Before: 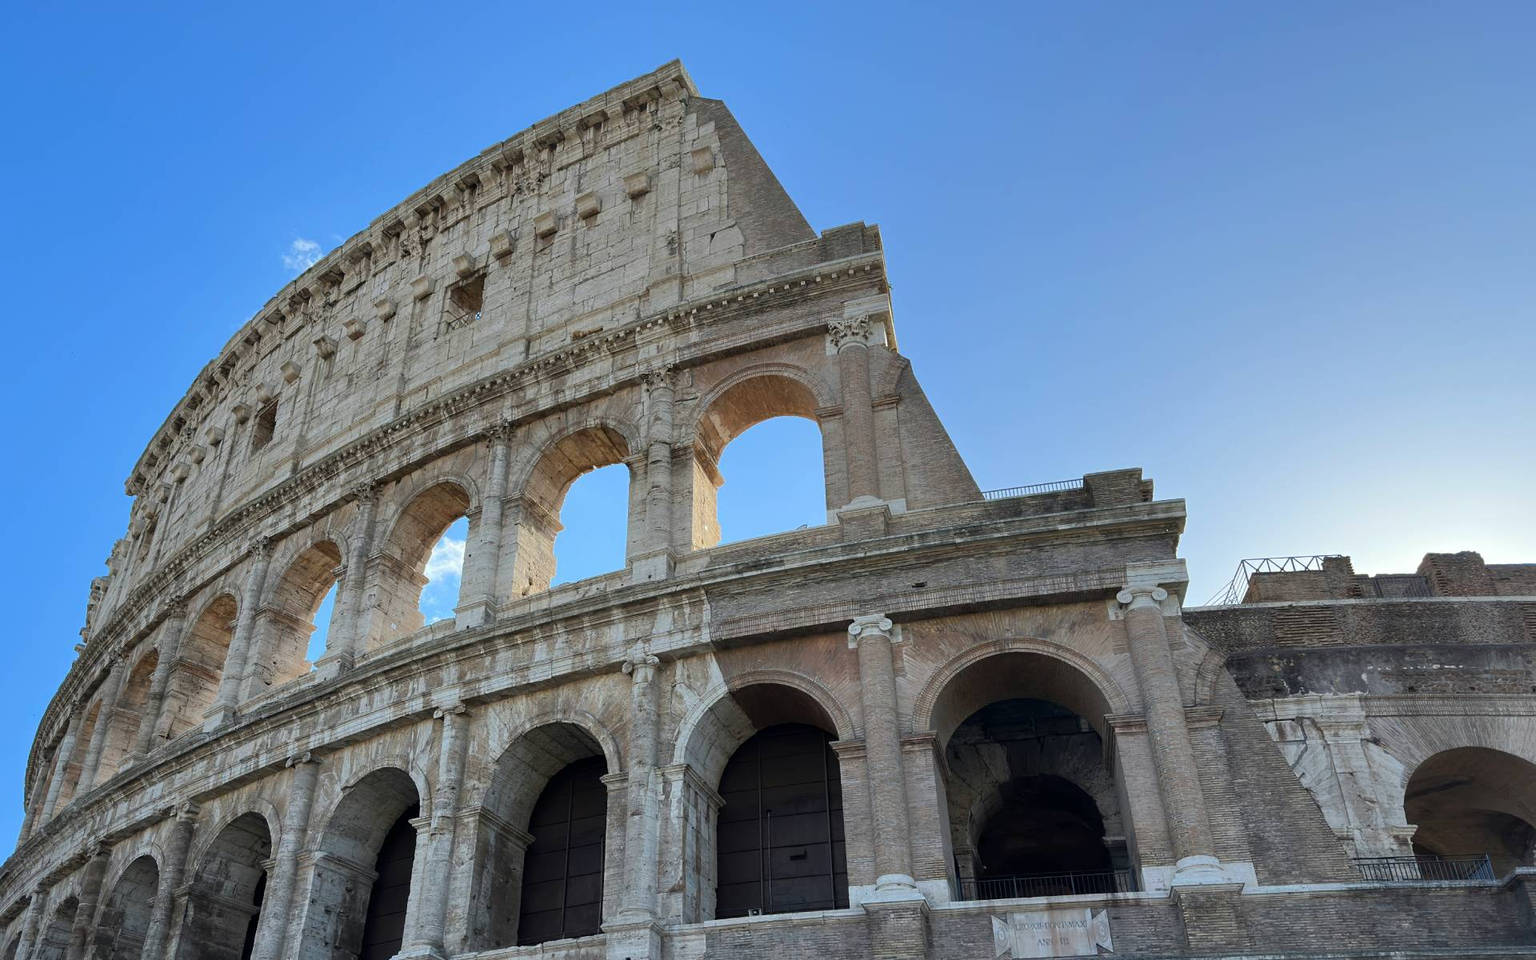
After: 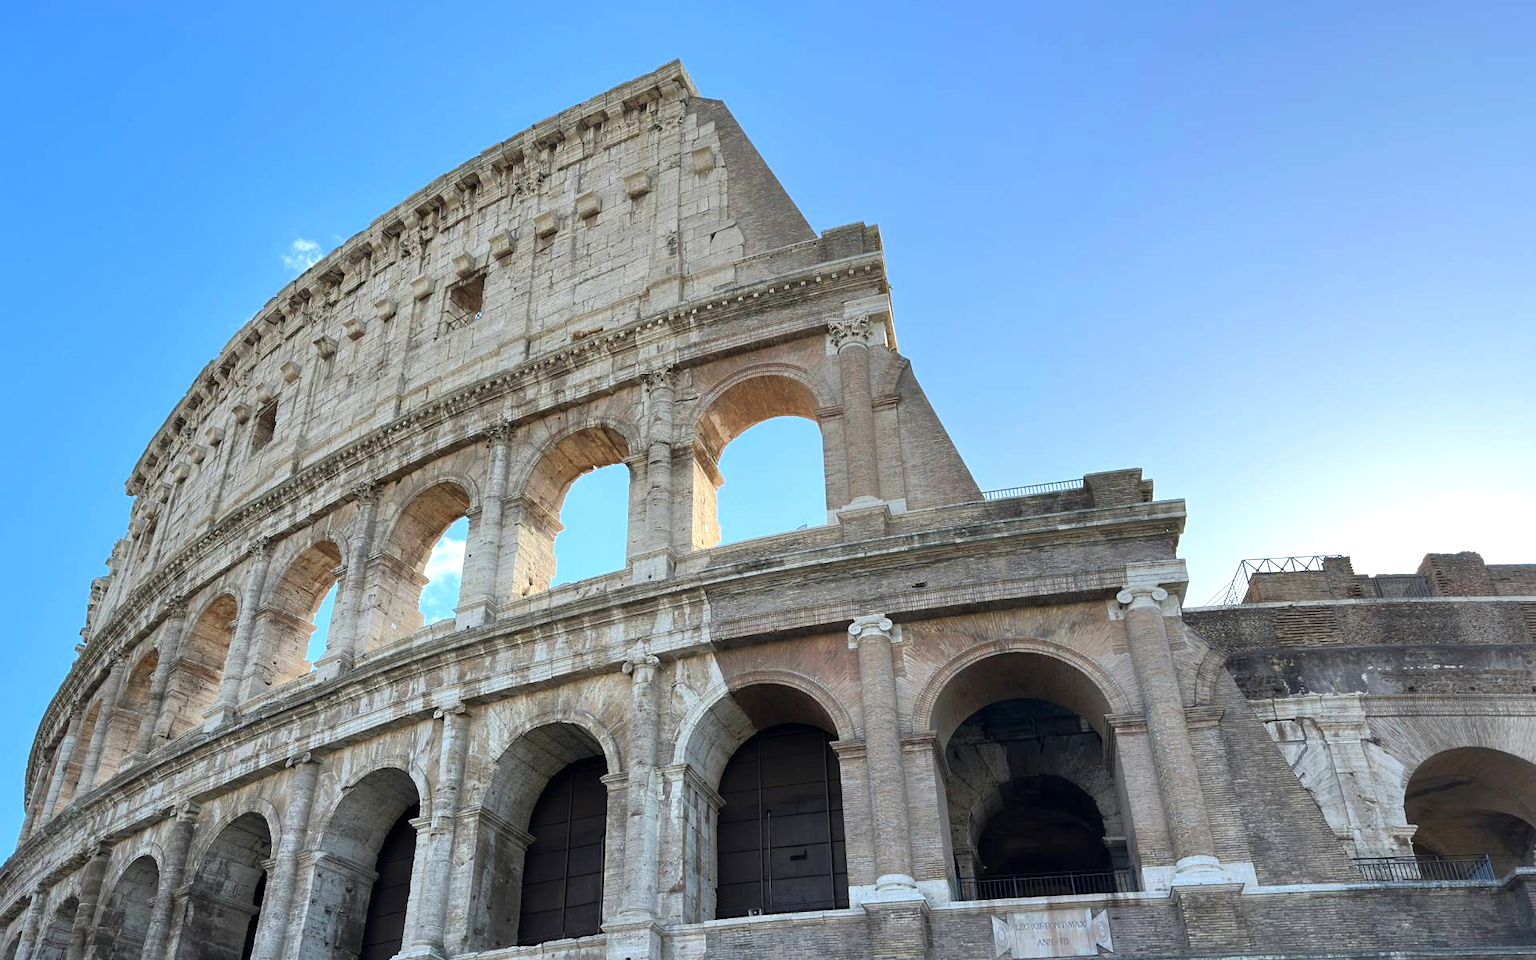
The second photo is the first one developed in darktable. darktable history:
exposure: exposure 0.56 EV, compensate exposure bias true, compensate highlight preservation false
